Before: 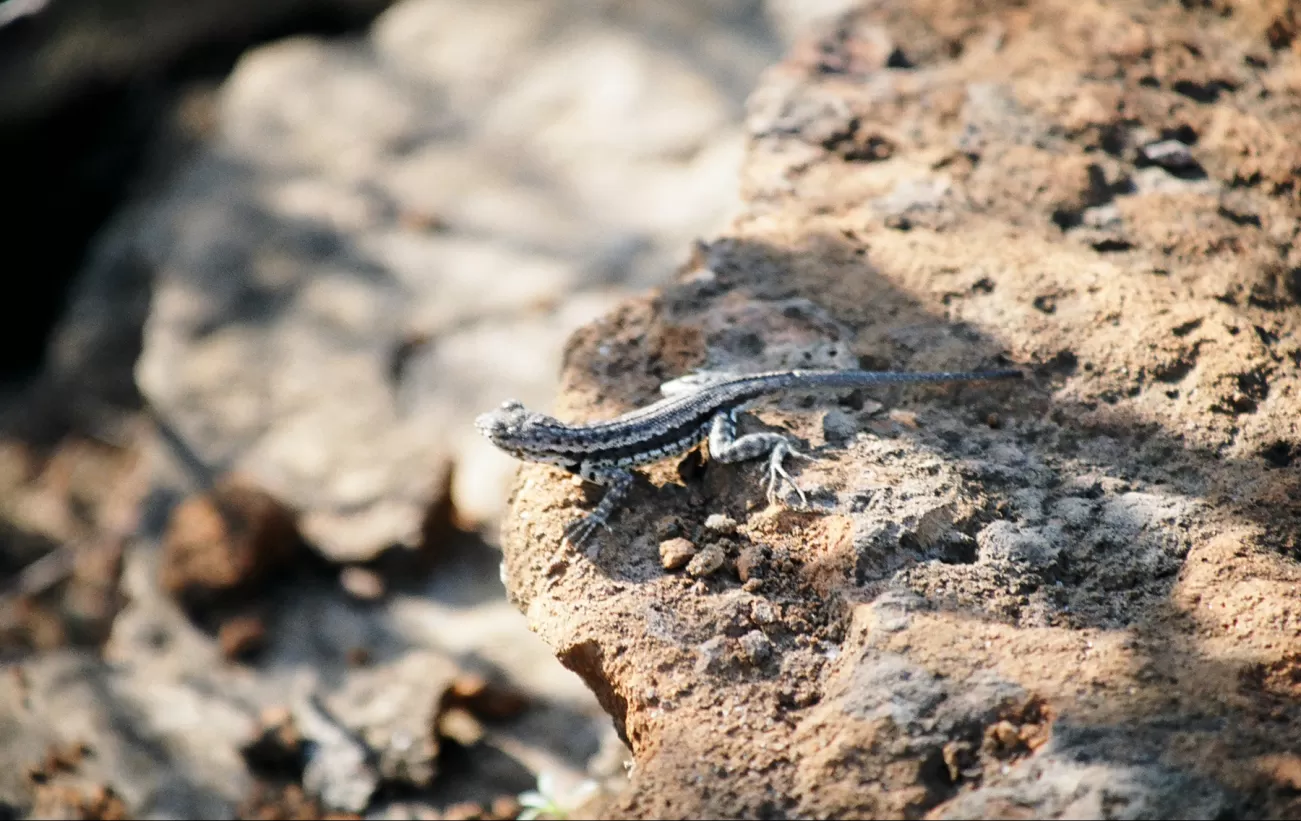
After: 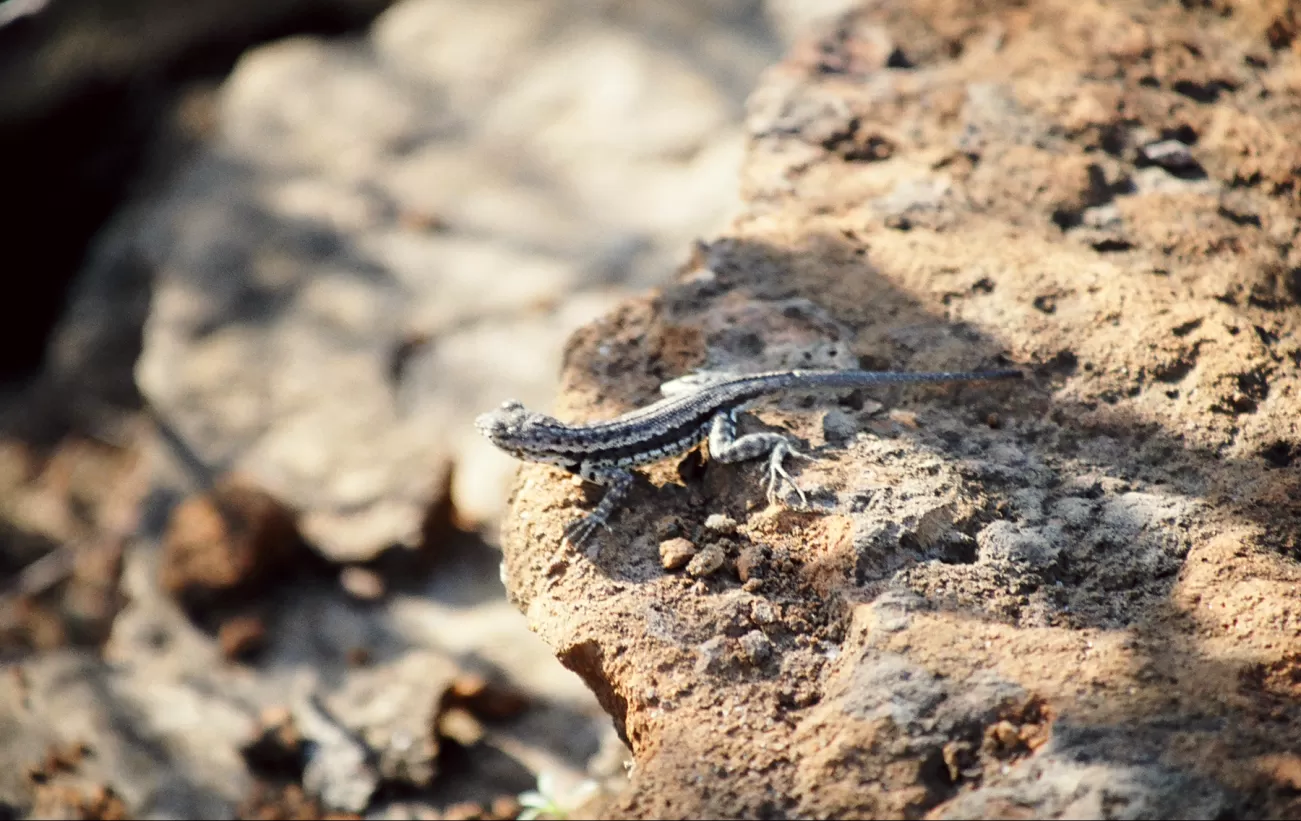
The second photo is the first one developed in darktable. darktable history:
color correction: highlights a* -0.95, highlights b* 4.5, shadows a* 3.55
tone equalizer: on, module defaults
